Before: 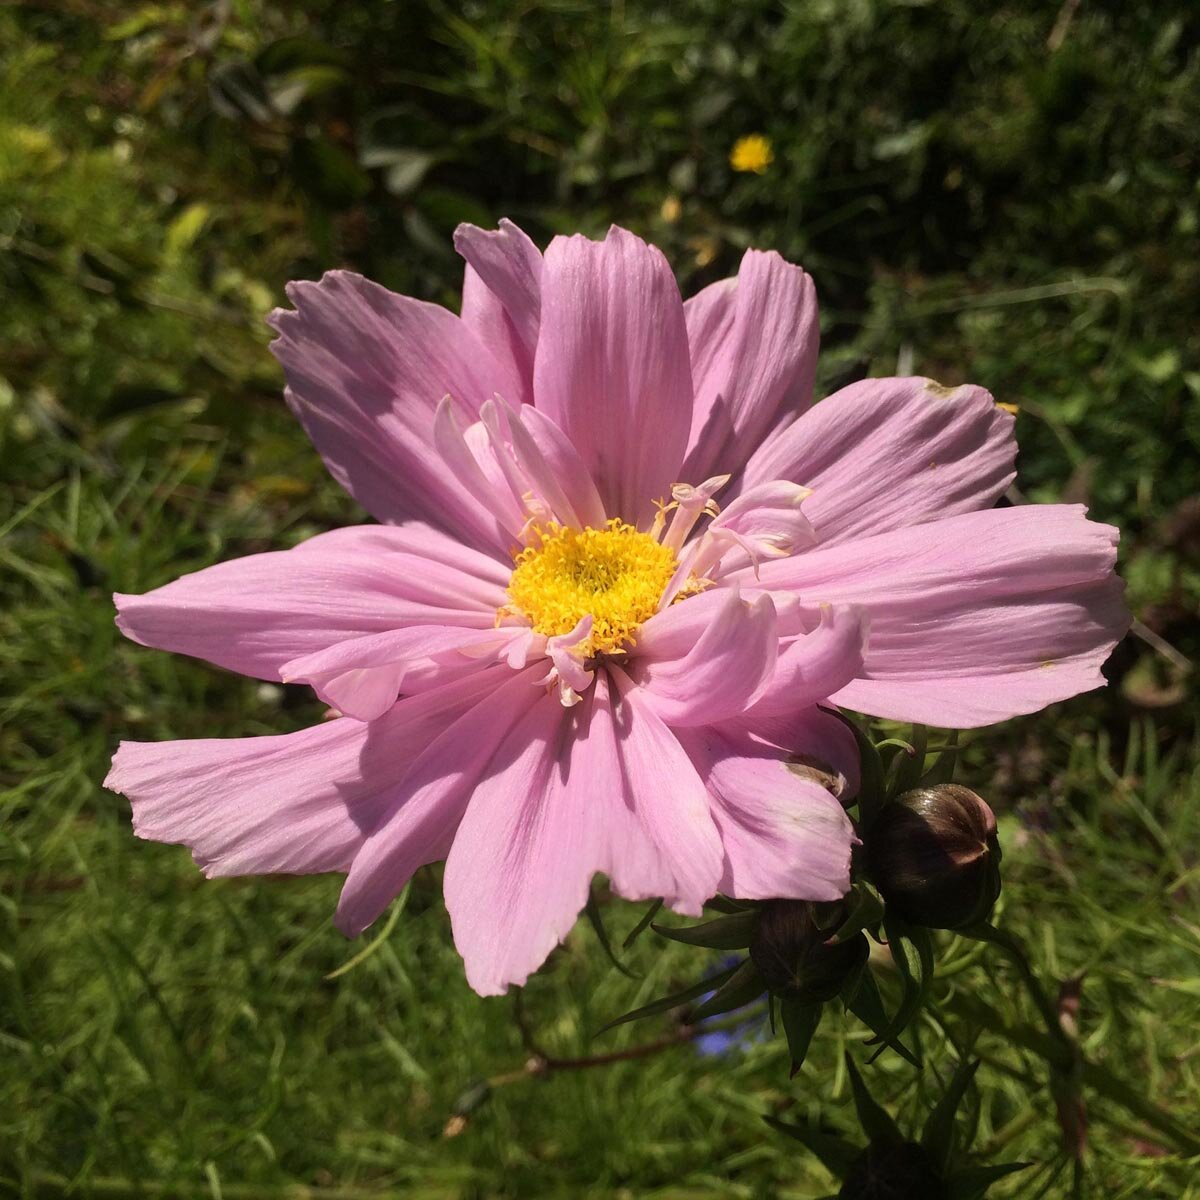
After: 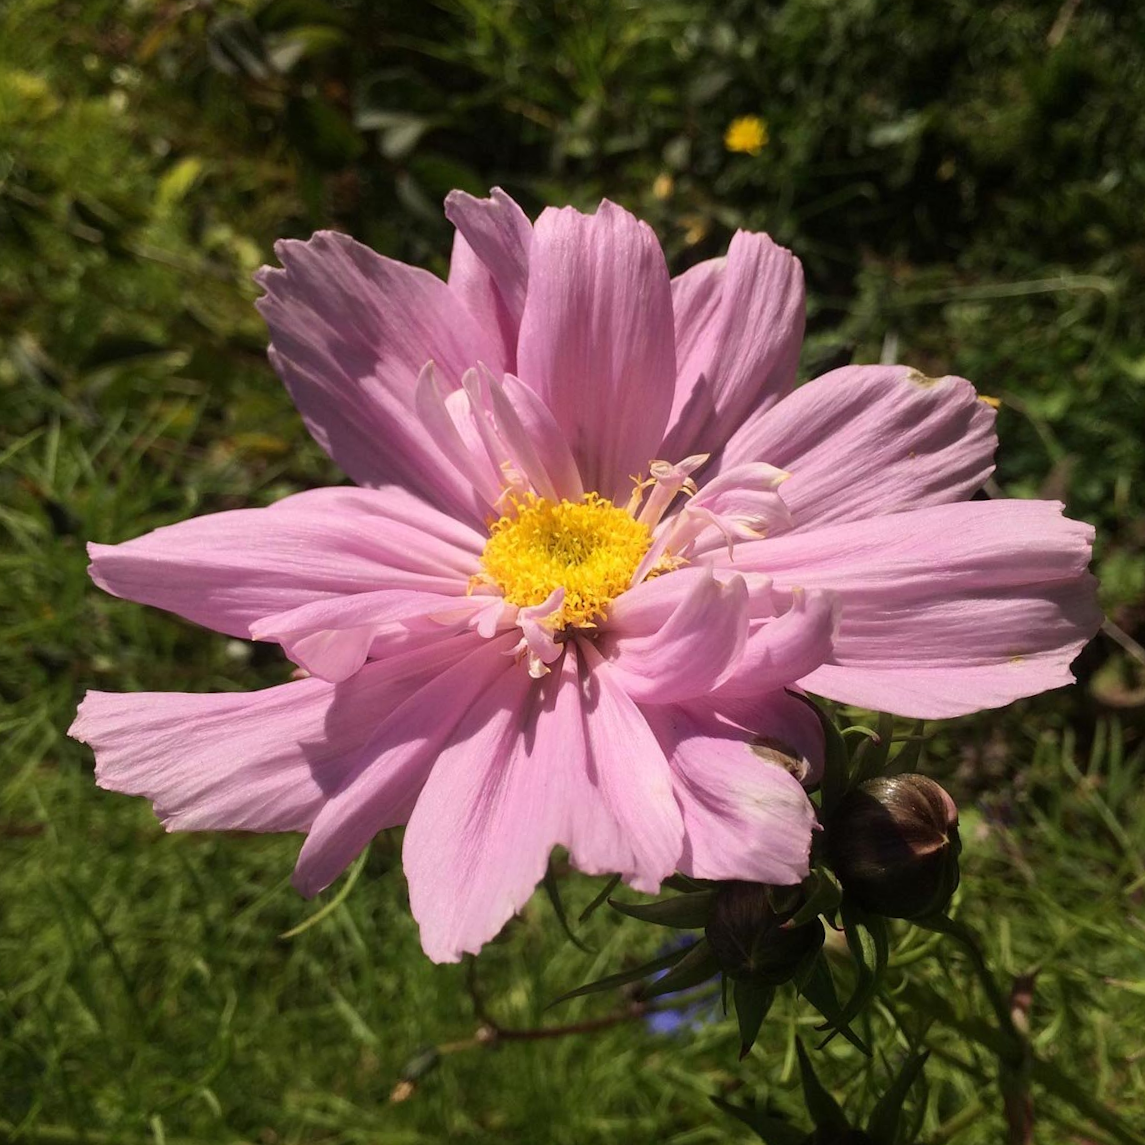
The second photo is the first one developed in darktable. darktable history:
crop and rotate: angle -2.82°
exposure: compensate exposure bias true, compensate highlight preservation false
